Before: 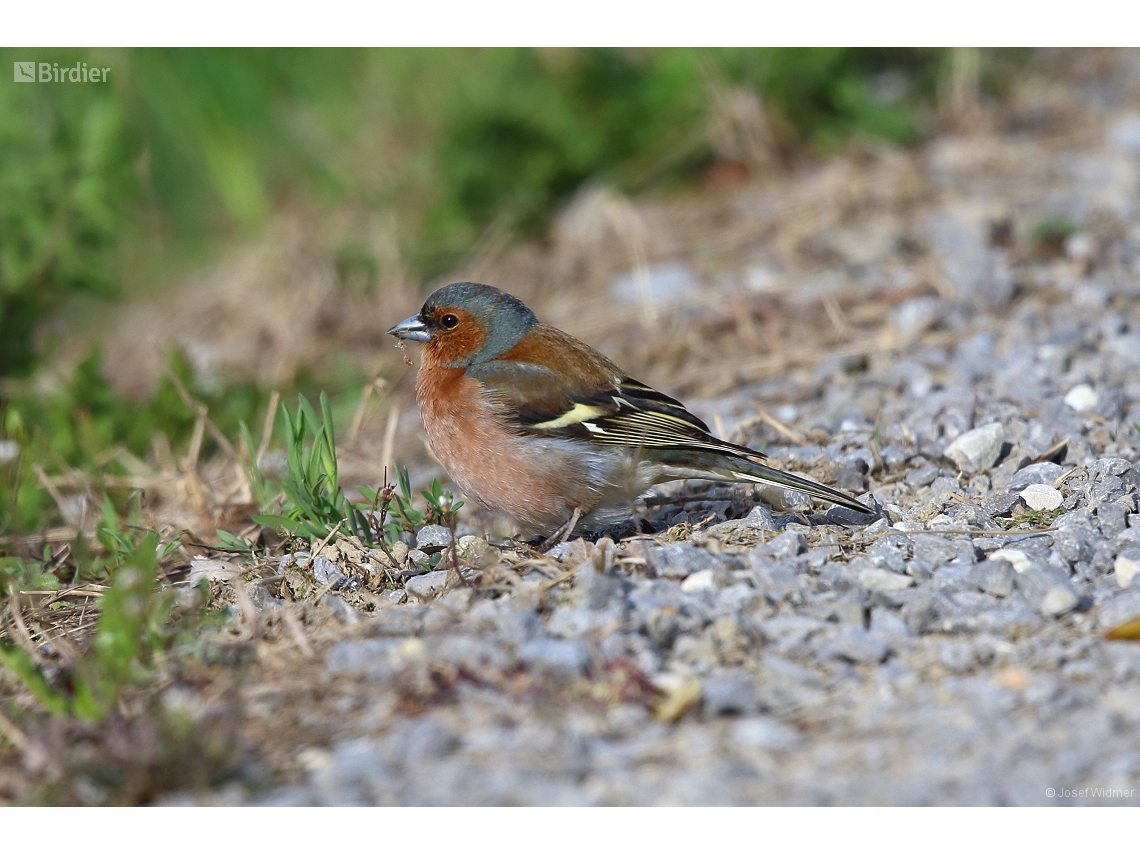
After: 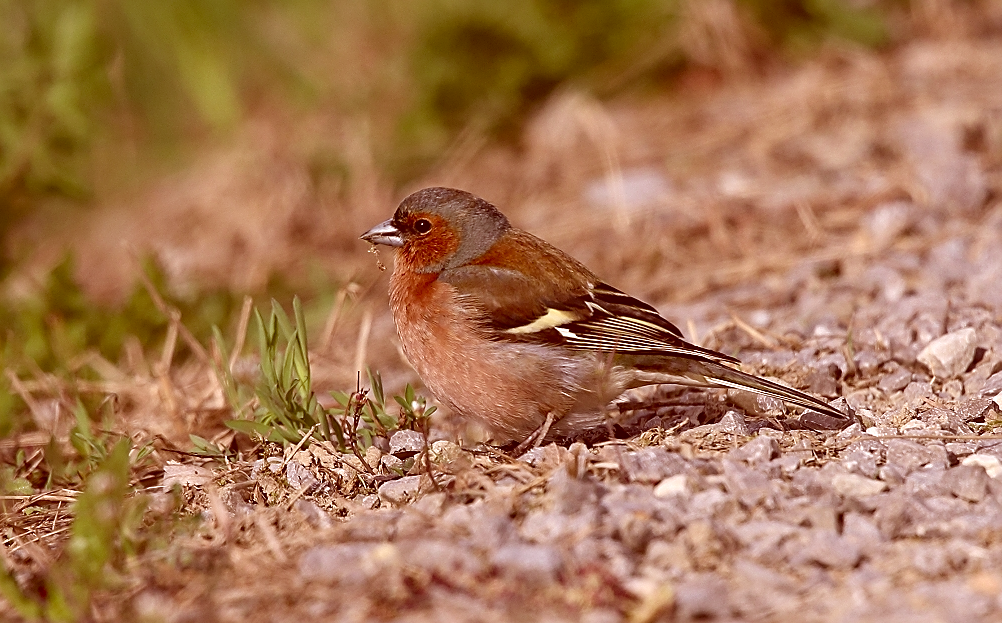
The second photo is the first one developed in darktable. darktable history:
sharpen: on, module defaults
color correction: highlights a* 9.18, highlights b* 8.67, shadows a* 39.67, shadows b* 40, saturation 0.794
crop and rotate: left 2.434%, top 11.309%, right 9.613%, bottom 15.741%
